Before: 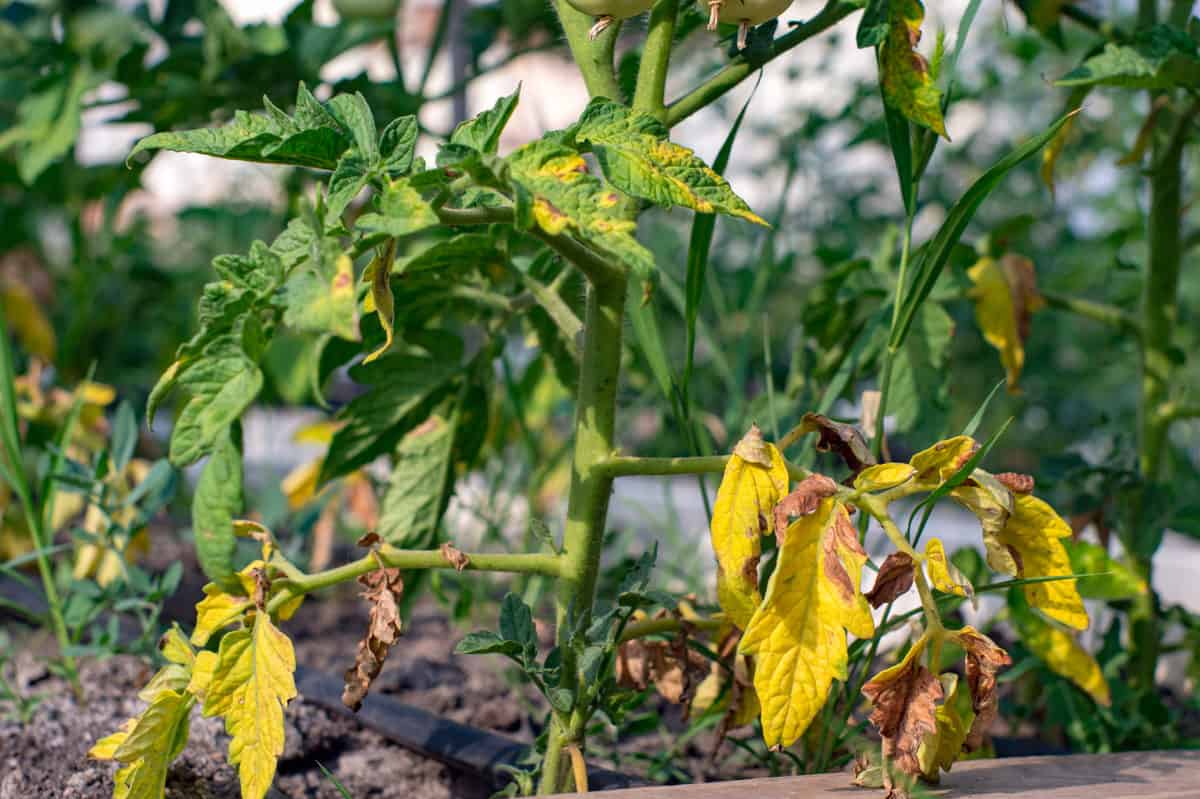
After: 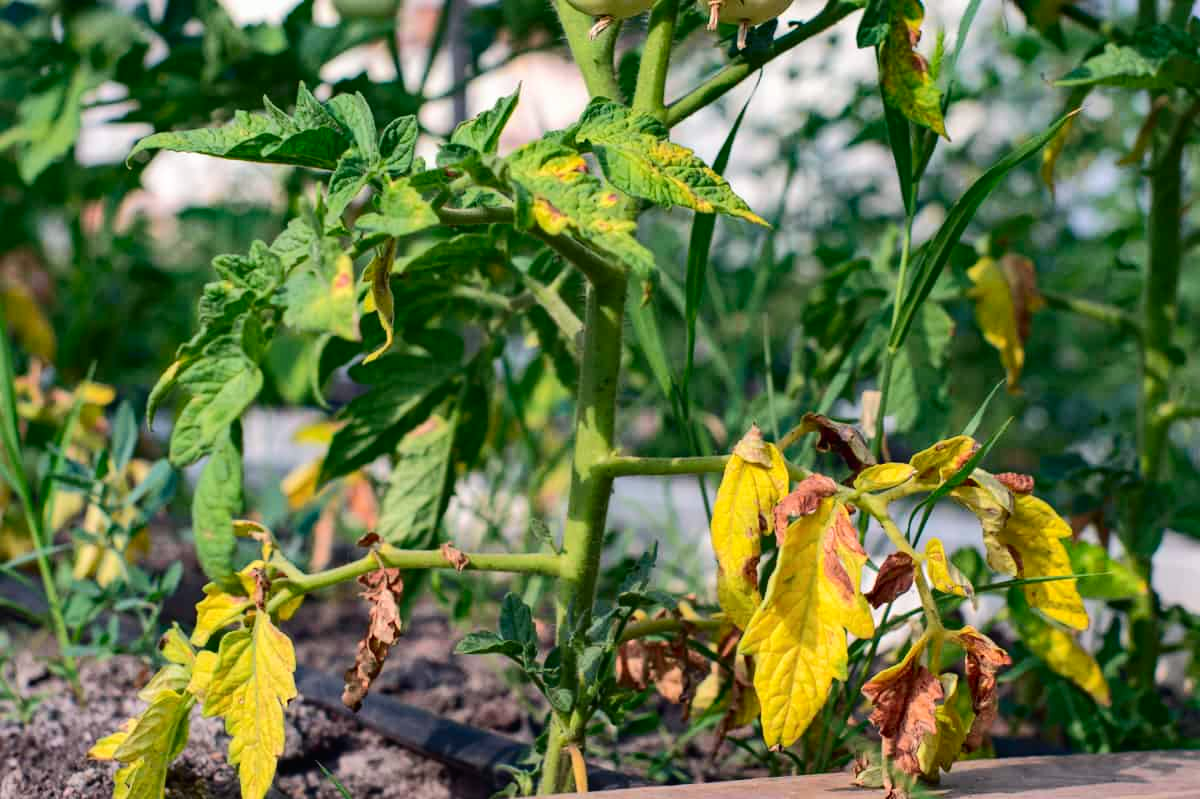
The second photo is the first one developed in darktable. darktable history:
tone curve: curves: ch0 [(0, 0.01) (0.037, 0.032) (0.131, 0.108) (0.275, 0.256) (0.483, 0.512) (0.61, 0.665) (0.696, 0.742) (0.792, 0.819) (0.911, 0.925) (0.997, 0.995)]; ch1 [(0, 0) (0.308, 0.29) (0.425, 0.411) (0.492, 0.488) (0.505, 0.503) (0.527, 0.531) (0.568, 0.594) (0.683, 0.702) (0.746, 0.77) (1, 1)]; ch2 [(0, 0) (0.246, 0.233) (0.36, 0.352) (0.415, 0.415) (0.485, 0.487) (0.502, 0.504) (0.525, 0.523) (0.539, 0.553) (0.587, 0.594) (0.636, 0.652) (0.711, 0.729) (0.845, 0.855) (0.998, 0.977)], color space Lab, independent channels, preserve colors none
